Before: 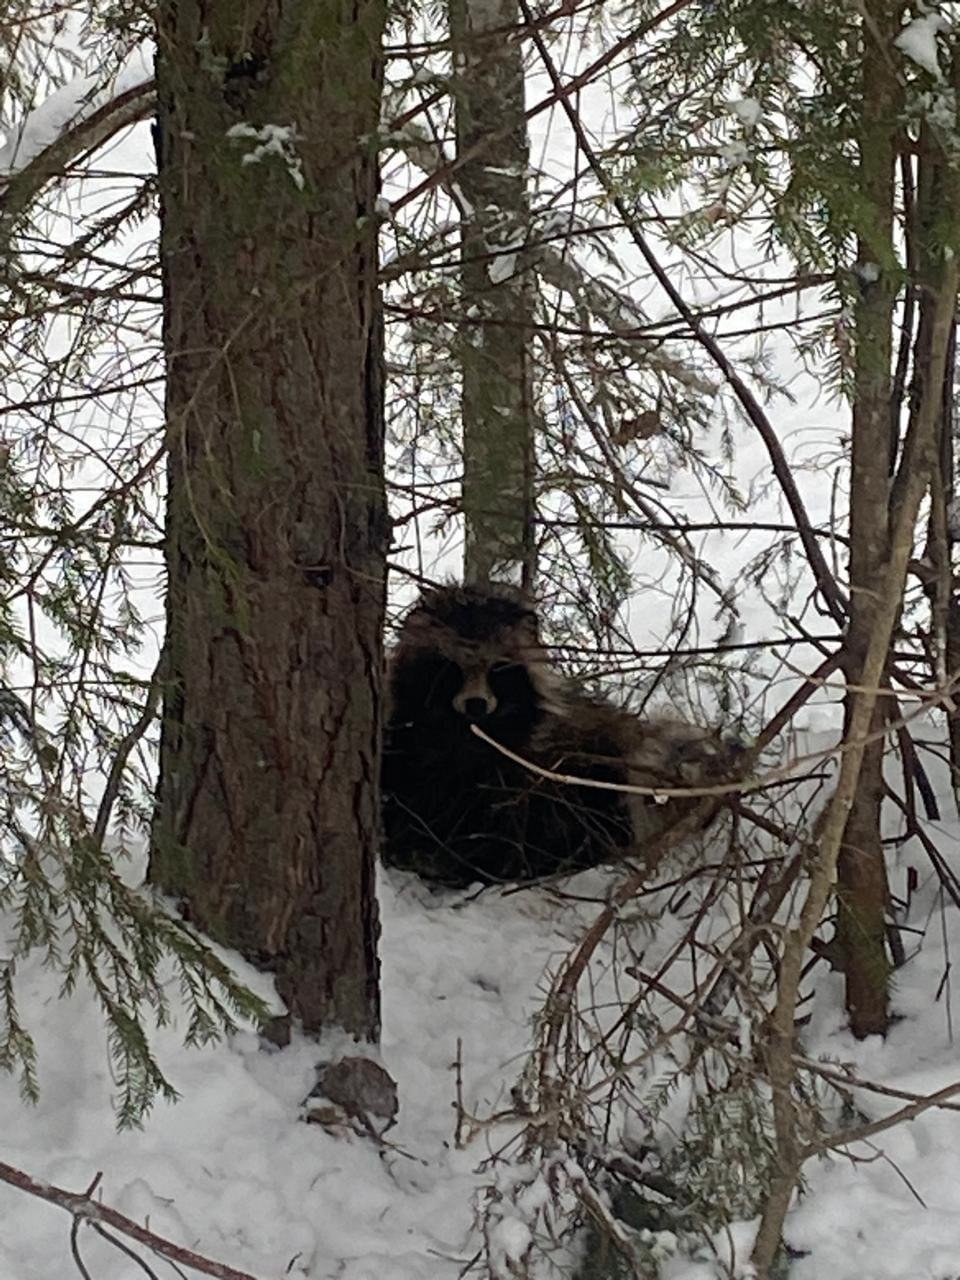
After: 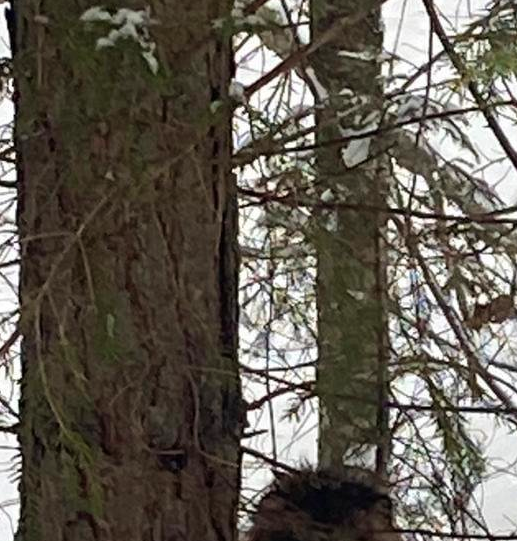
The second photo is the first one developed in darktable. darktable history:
velvia: on, module defaults
white balance: red 1, blue 1
crop: left 15.306%, top 9.065%, right 30.789%, bottom 48.638%
